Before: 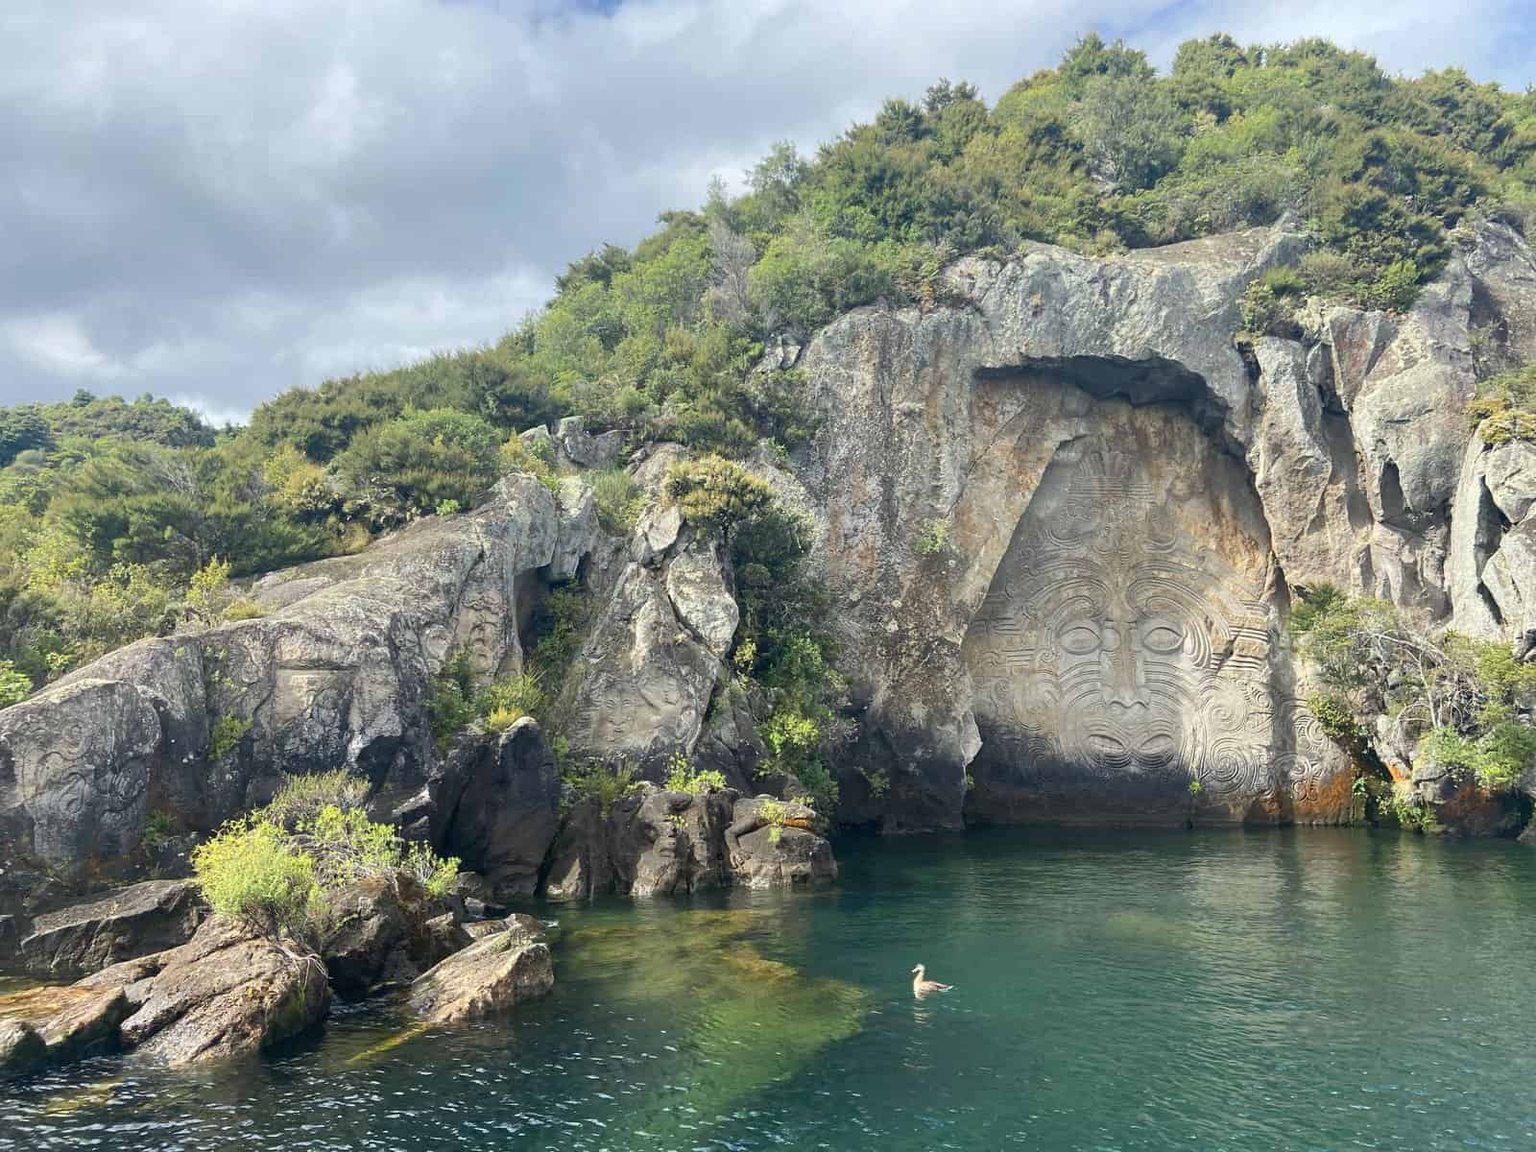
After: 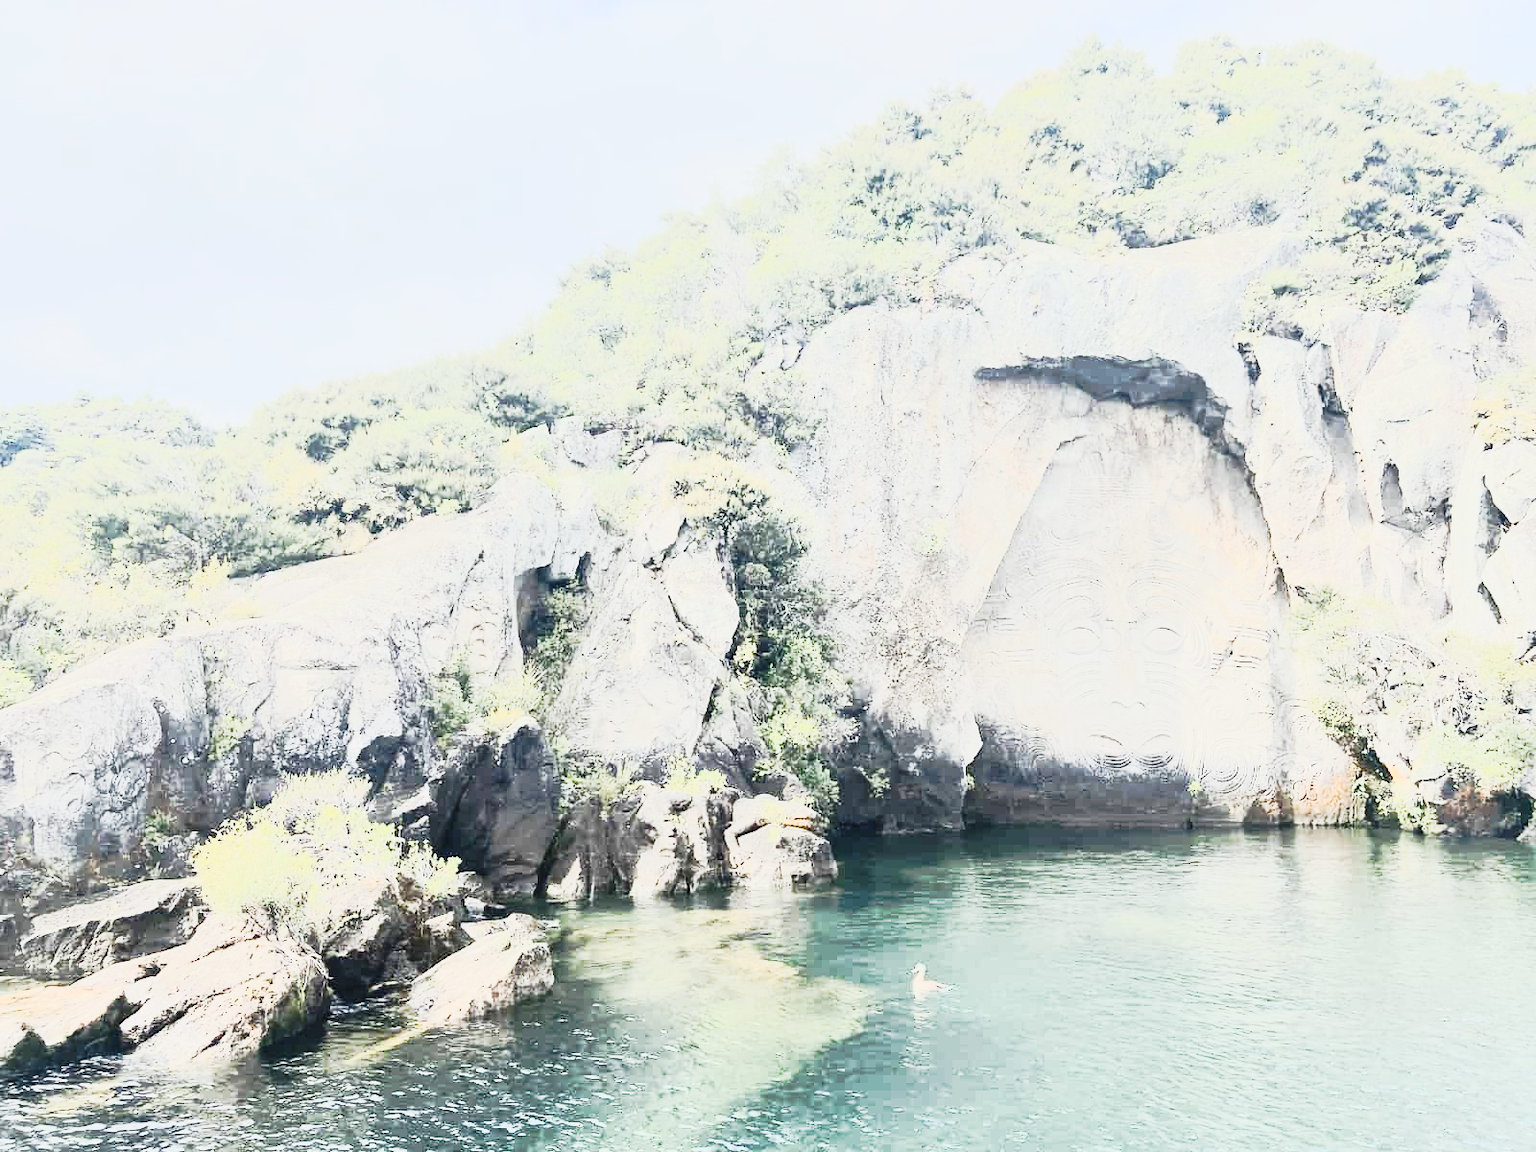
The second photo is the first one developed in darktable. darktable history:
exposure: black level correction 0, exposure 1.105 EV, compensate highlight preservation false
contrast brightness saturation: contrast 0.562, brightness 0.577, saturation -0.327
tone curve: curves: ch0 [(0, 0.008) (0.081, 0.044) (0.177, 0.123) (0.283, 0.253) (0.416, 0.449) (0.495, 0.524) (0.661, 0.756) (0.796, 0.859) (1, 0.951)]; ch1 [(0, 0) (0.161, 0.092) (0.35, 0.33) (0.392, 0.392) (0.427, 0.426) (0.479, 0.472) (0.505, 0.5) (0.521, 0.524) (0.567, 0.564) (0.583, 0.588) (0.625, 0.627) (0.678, 0.733) (1, 1)]; ch2 [(0, 0) (0.346, 0.362) (0.404, 0.427) (0.502, 0.499) (0.531, 0.523) (0.544, 0.561) (0.58, 0.59) (0.629, 0.642) (0.717, 0.678) (1, 1)], preserve colors none
